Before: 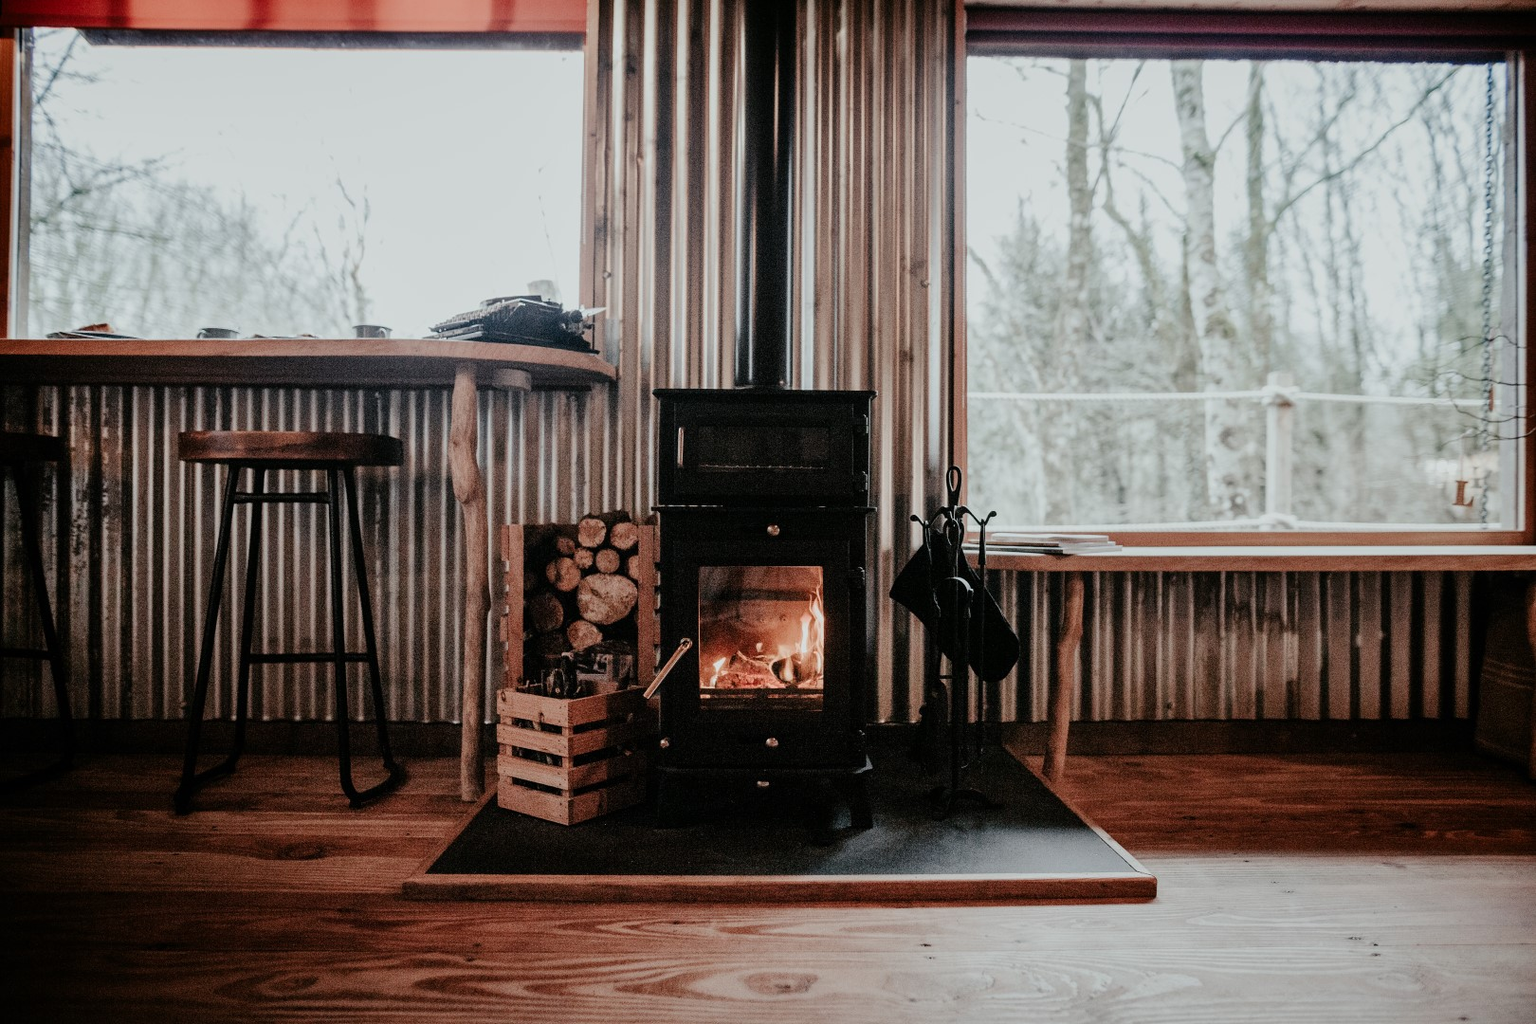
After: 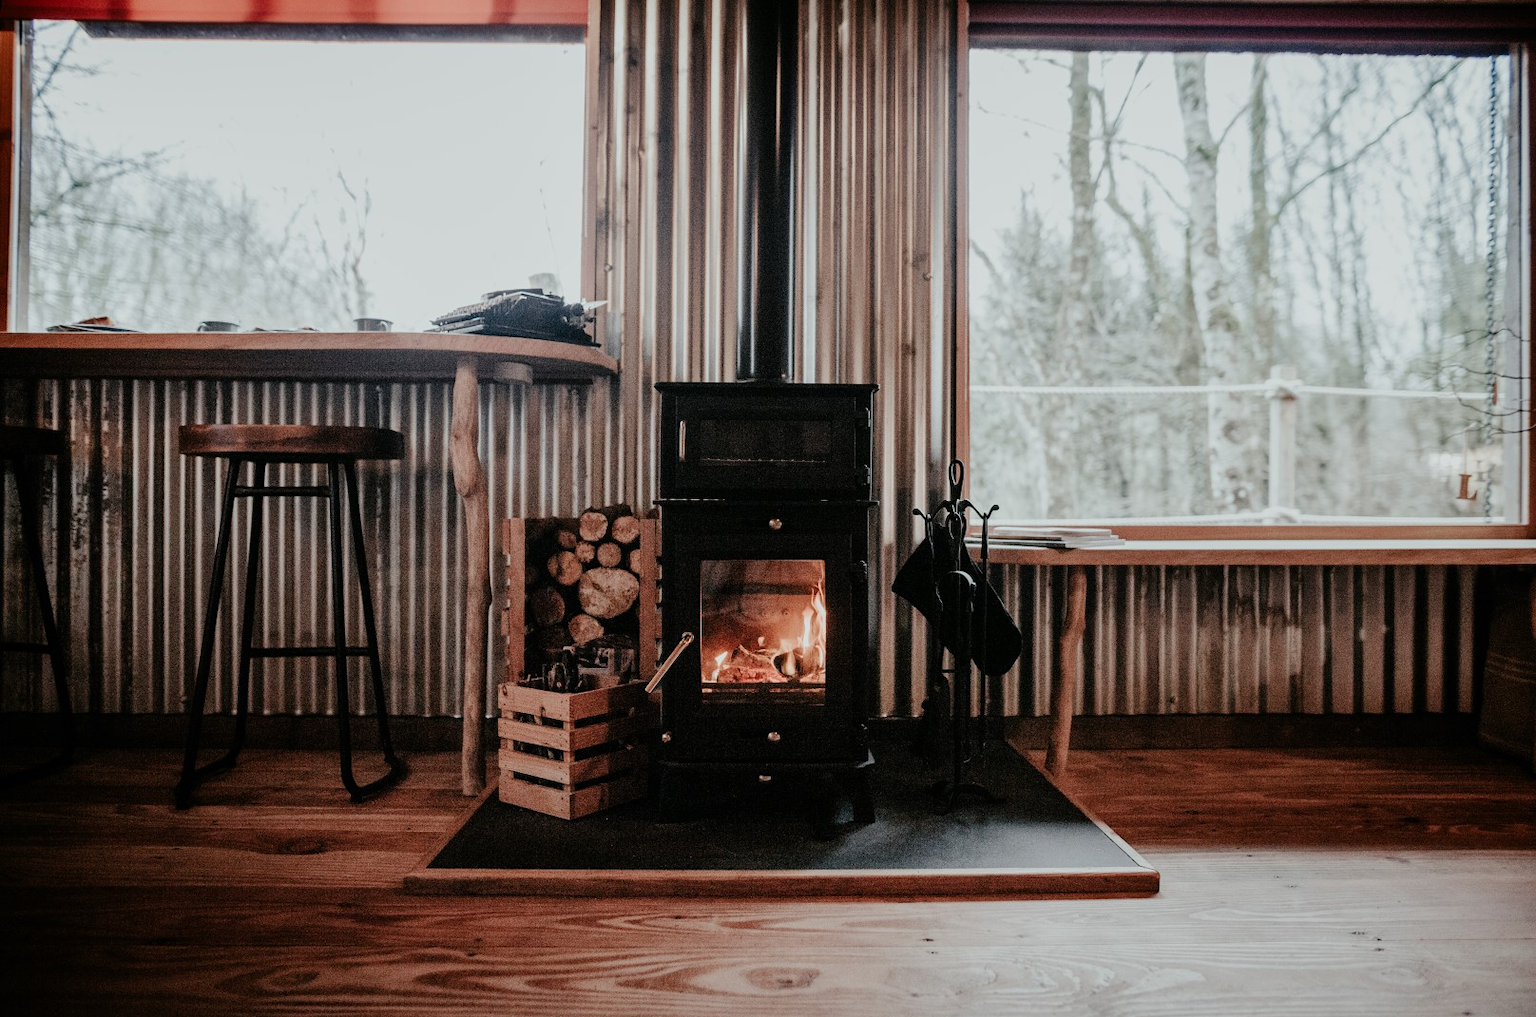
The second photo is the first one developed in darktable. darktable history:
crop: top 0.825%, right 0.112%
